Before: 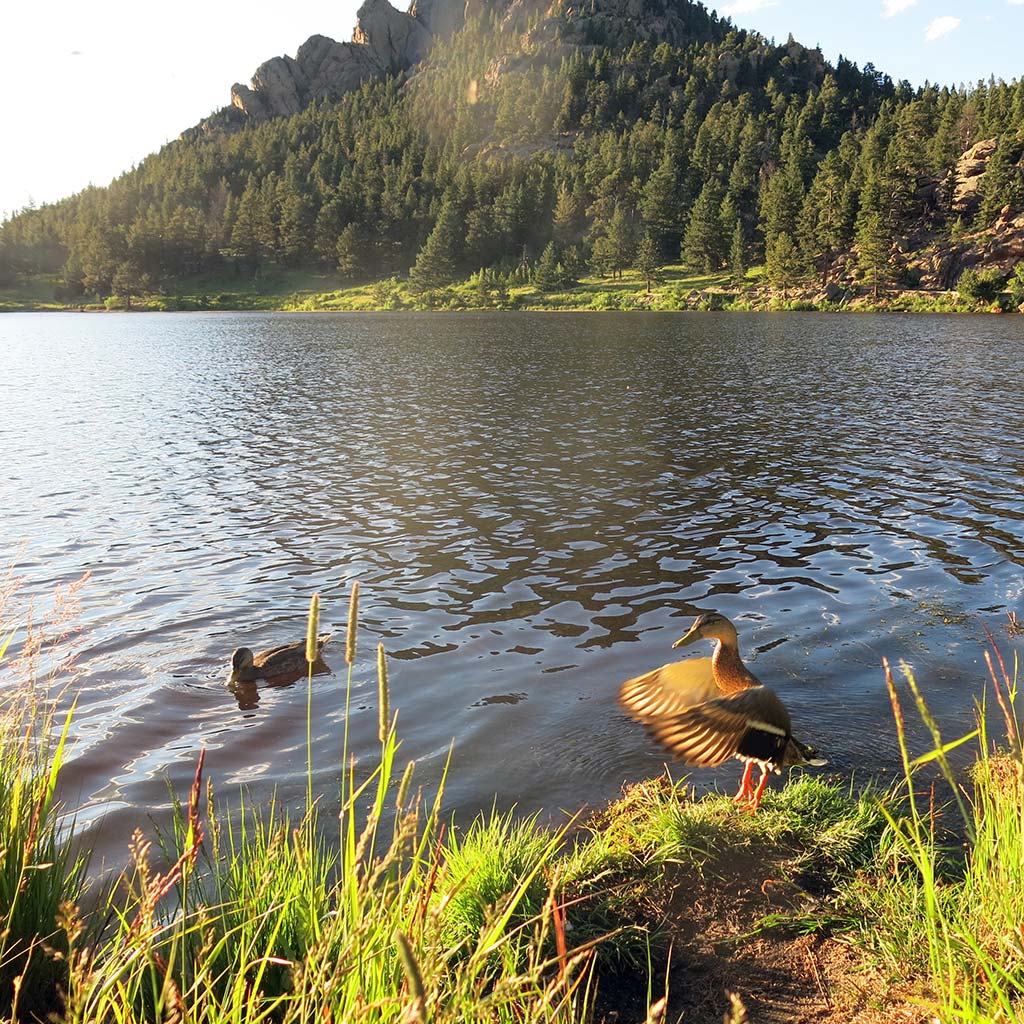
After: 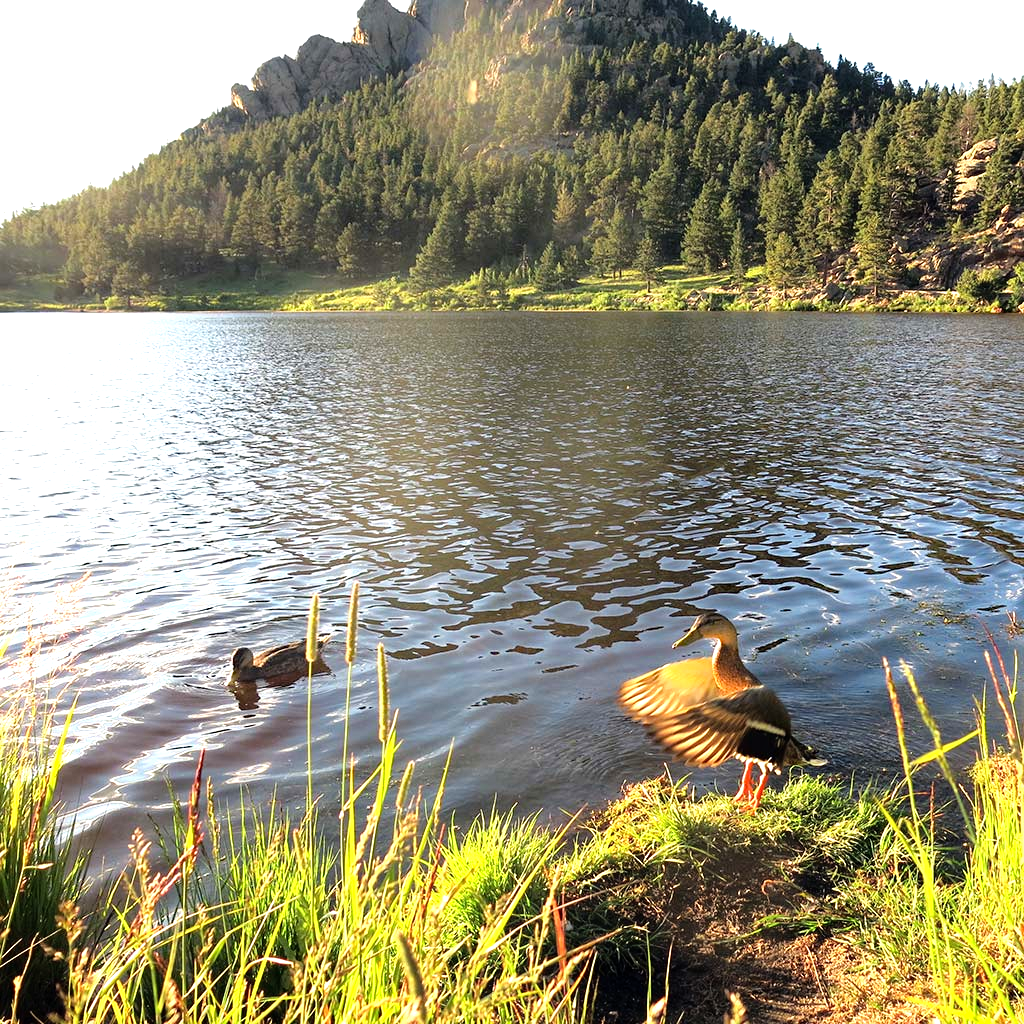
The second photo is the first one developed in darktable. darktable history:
haze removal: compatibility mode true, adaptive false
tone equalizer: -8 EV -0.721 EV, -7 EV -0.678 EV, -6 EV -0.636 EV, -5 EV -0.385 EV, -3 EV 0.399 EV, -2 EV 0.6 EV, -1 EV 0.675 EV, +0 EV 0.733 EV
